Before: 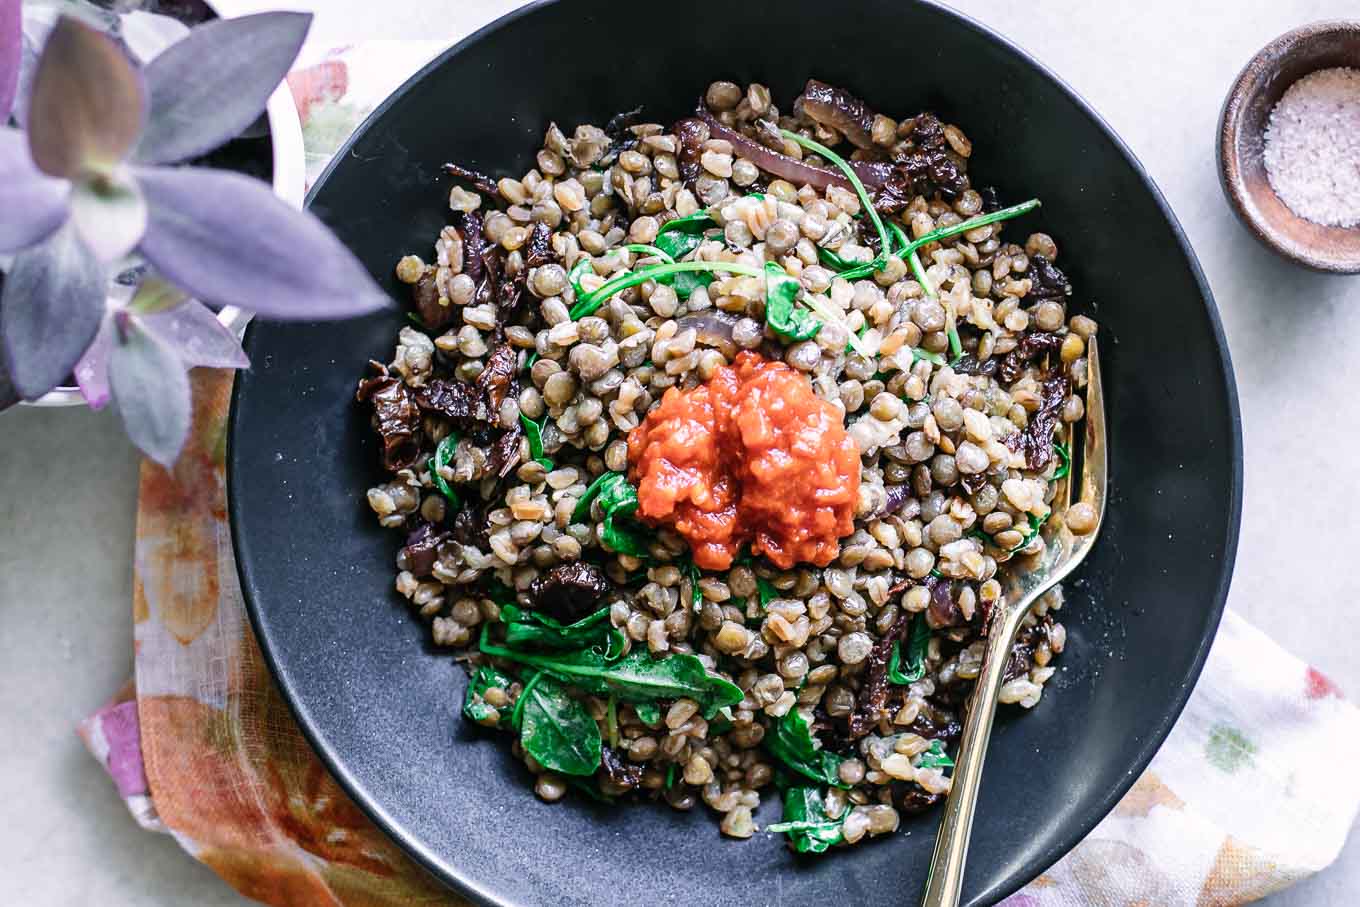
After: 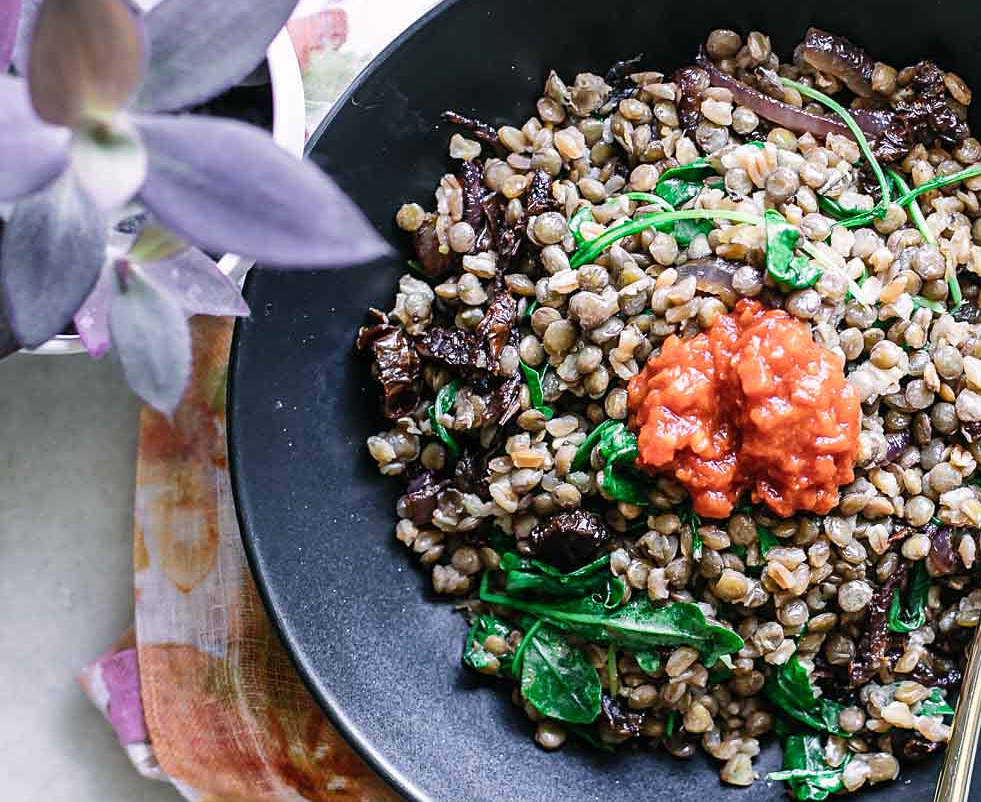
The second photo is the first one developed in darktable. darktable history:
sharpen: amount 0.208
crop: top 5.81%, right 27.86%, bottom 5.741%
